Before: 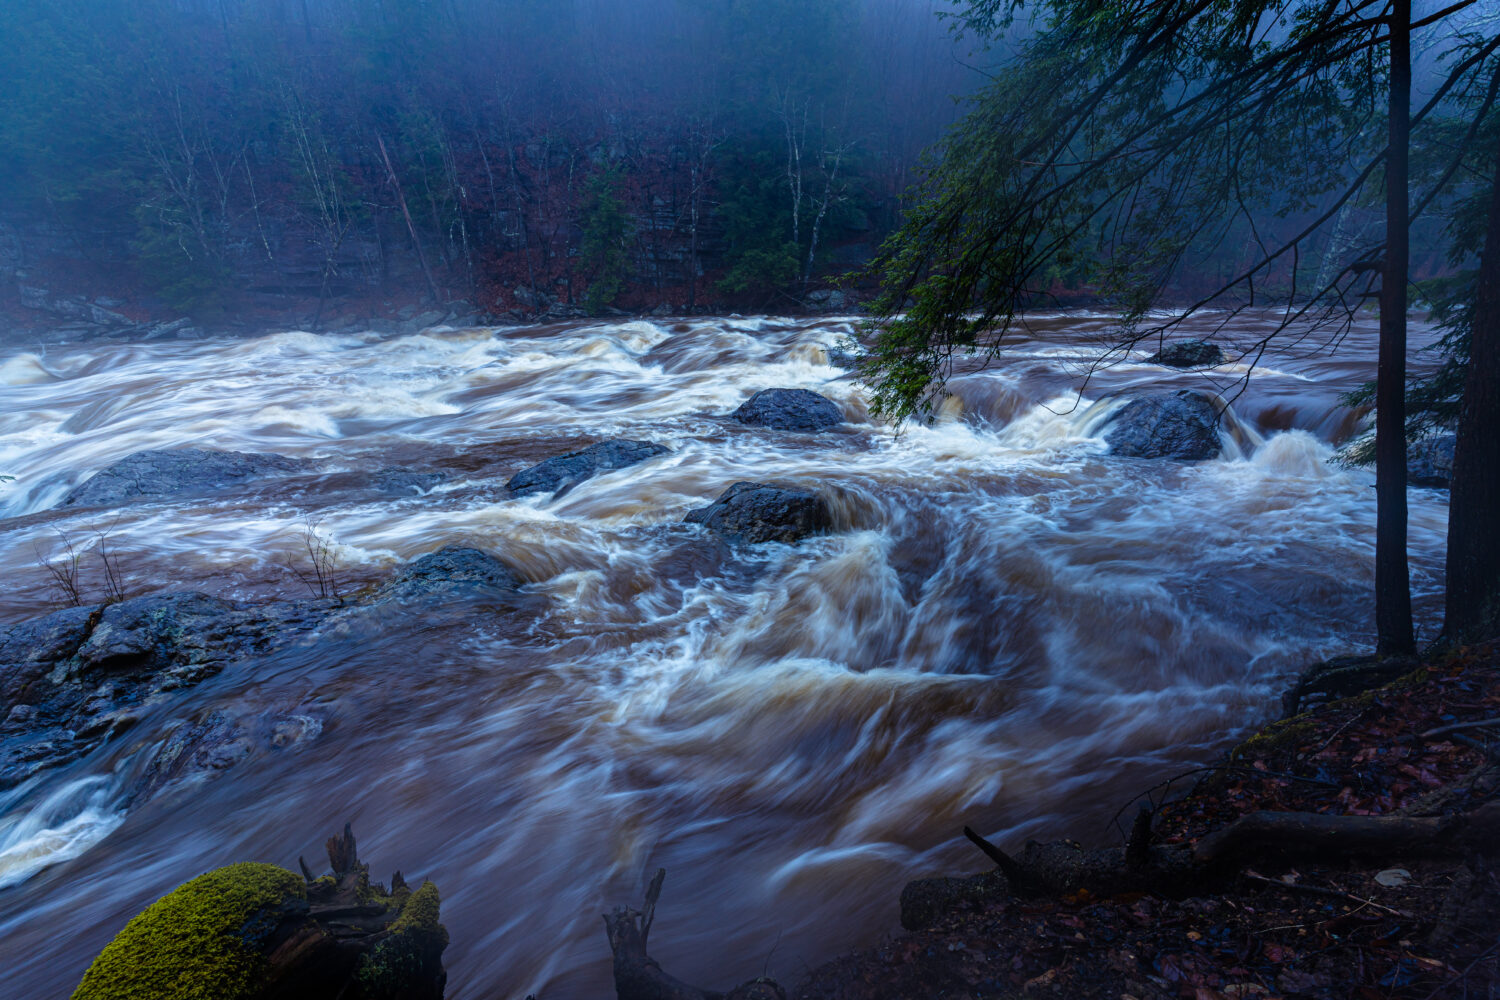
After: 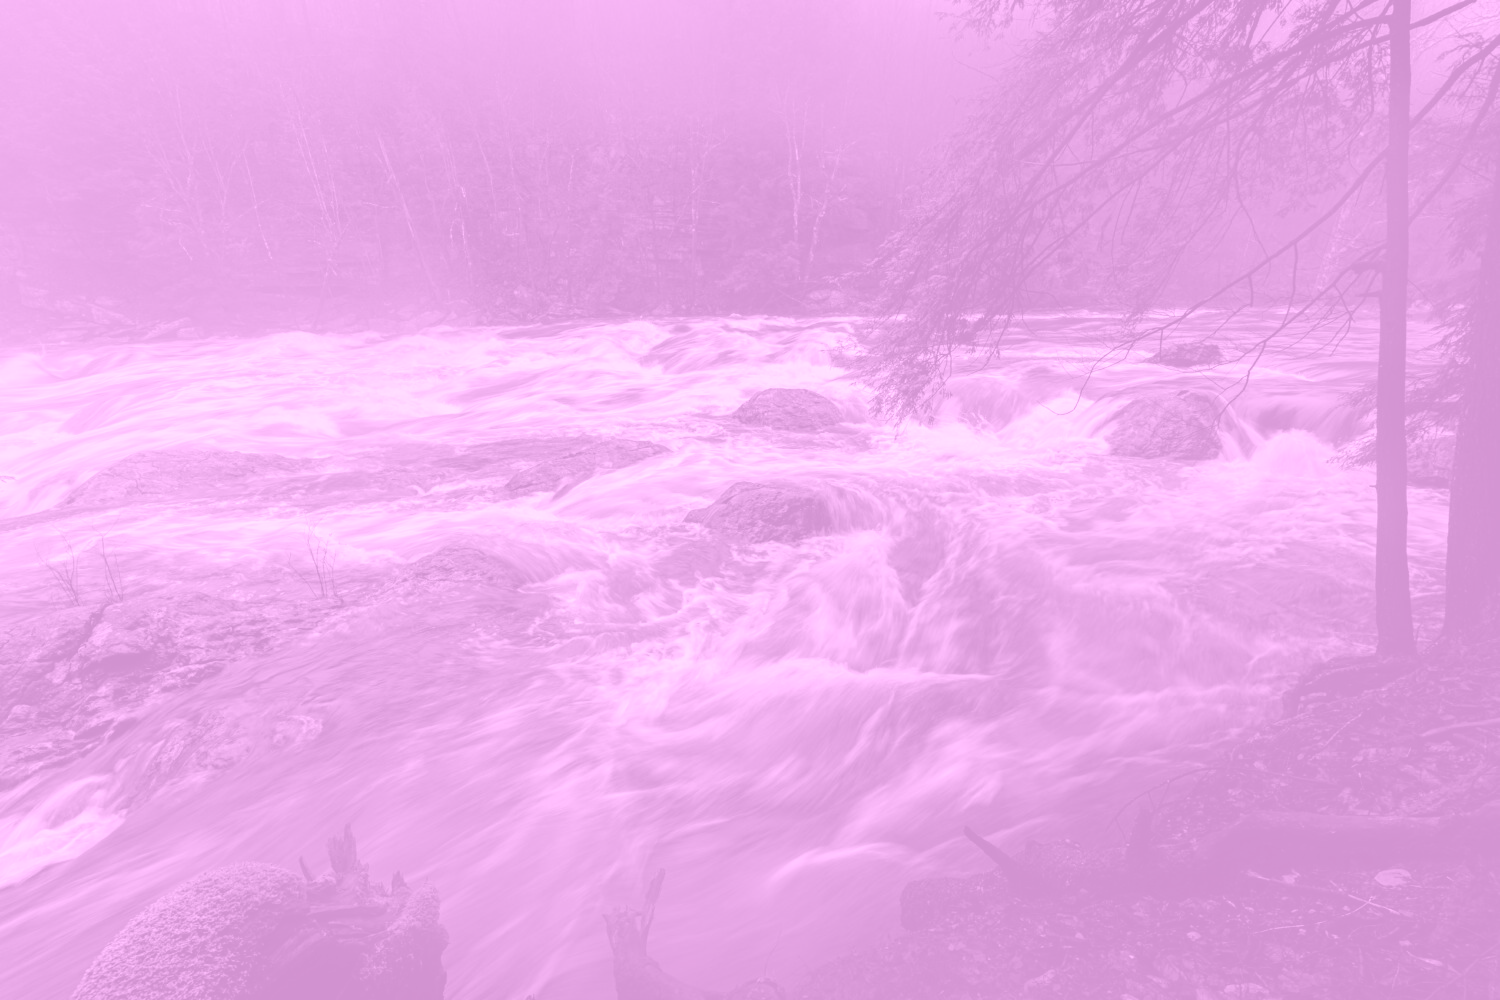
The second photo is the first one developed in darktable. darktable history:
velvia: on, module defaults
colorize: hue 331.2°, saturation 75%, source mix 30.28%, lightness 70.52%, version 1
